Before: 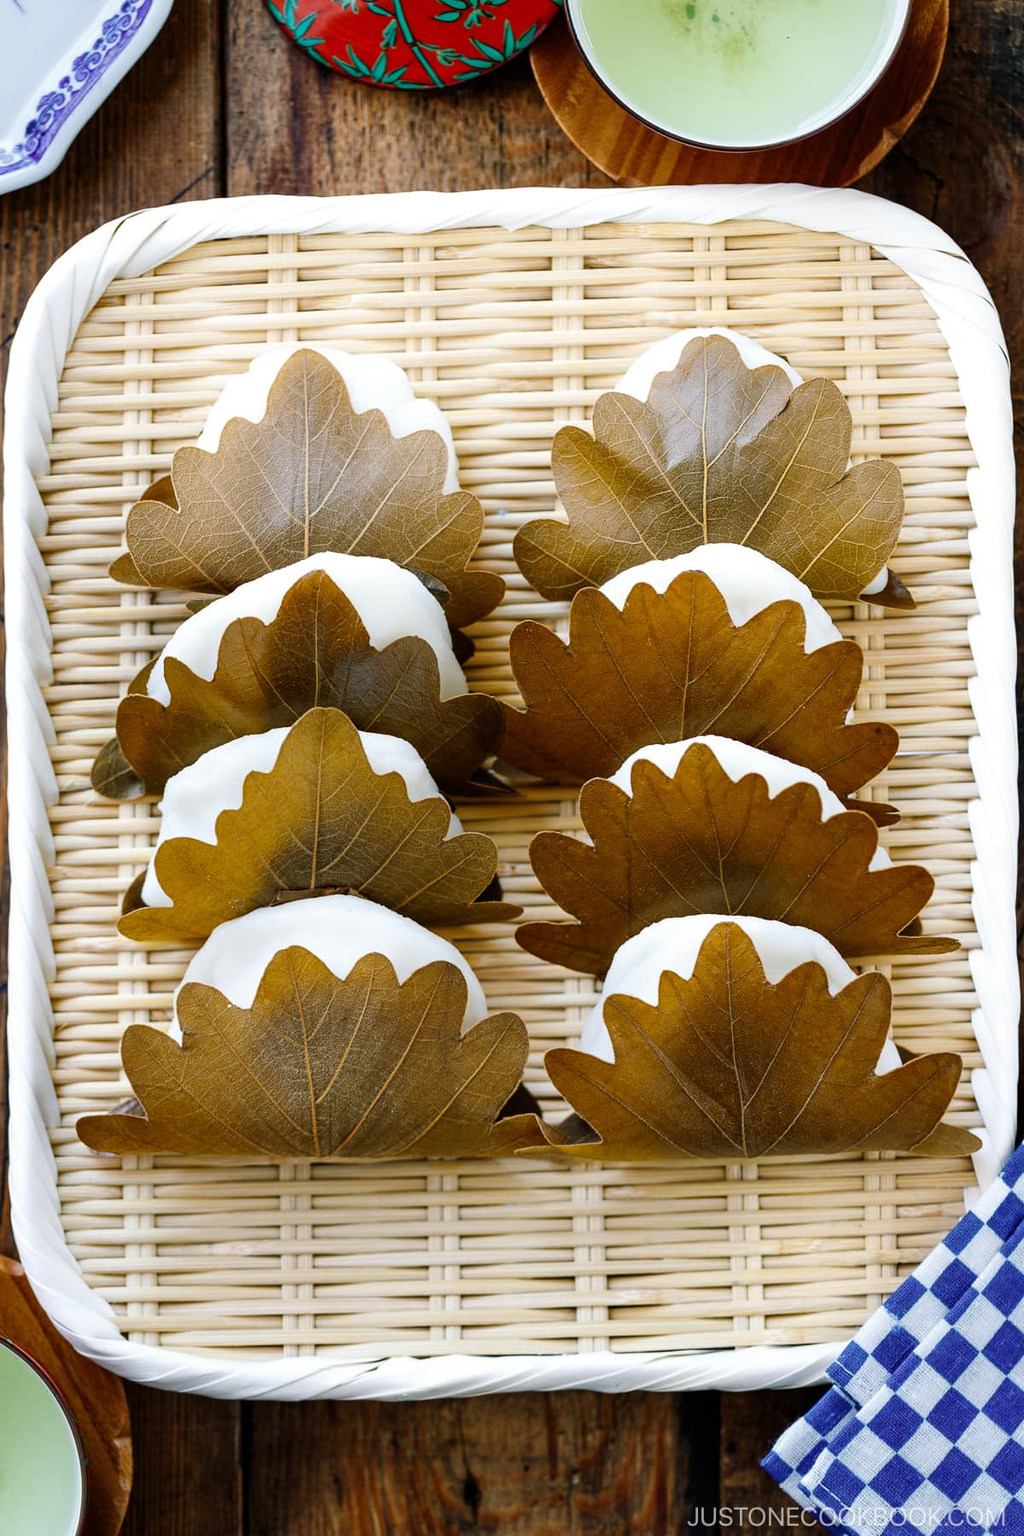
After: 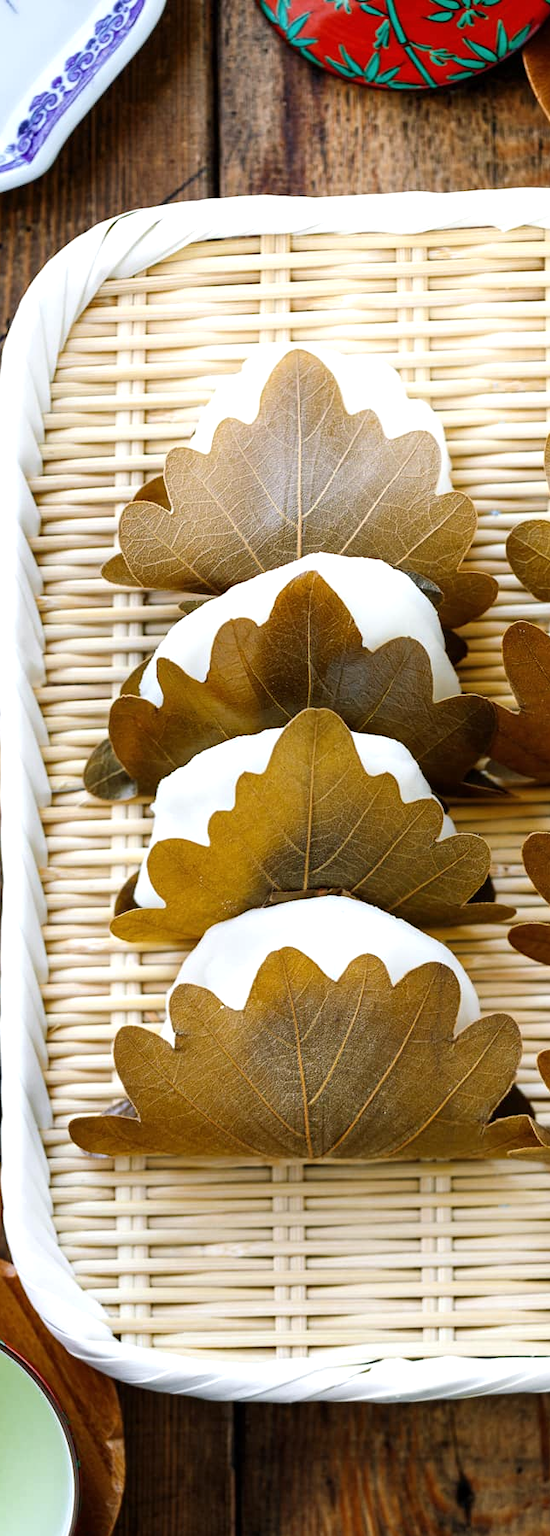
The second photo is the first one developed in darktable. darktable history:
shadows and highlights: shadows 13.46, white point adjustment 1.25, highlights -1.08, soften with gaussian
crop: left 0.779%, right 45.499%, bottom 0.088%
exposure: exposure 0.234 EV, compensate exposure bias true, compensate highlight preservation false
